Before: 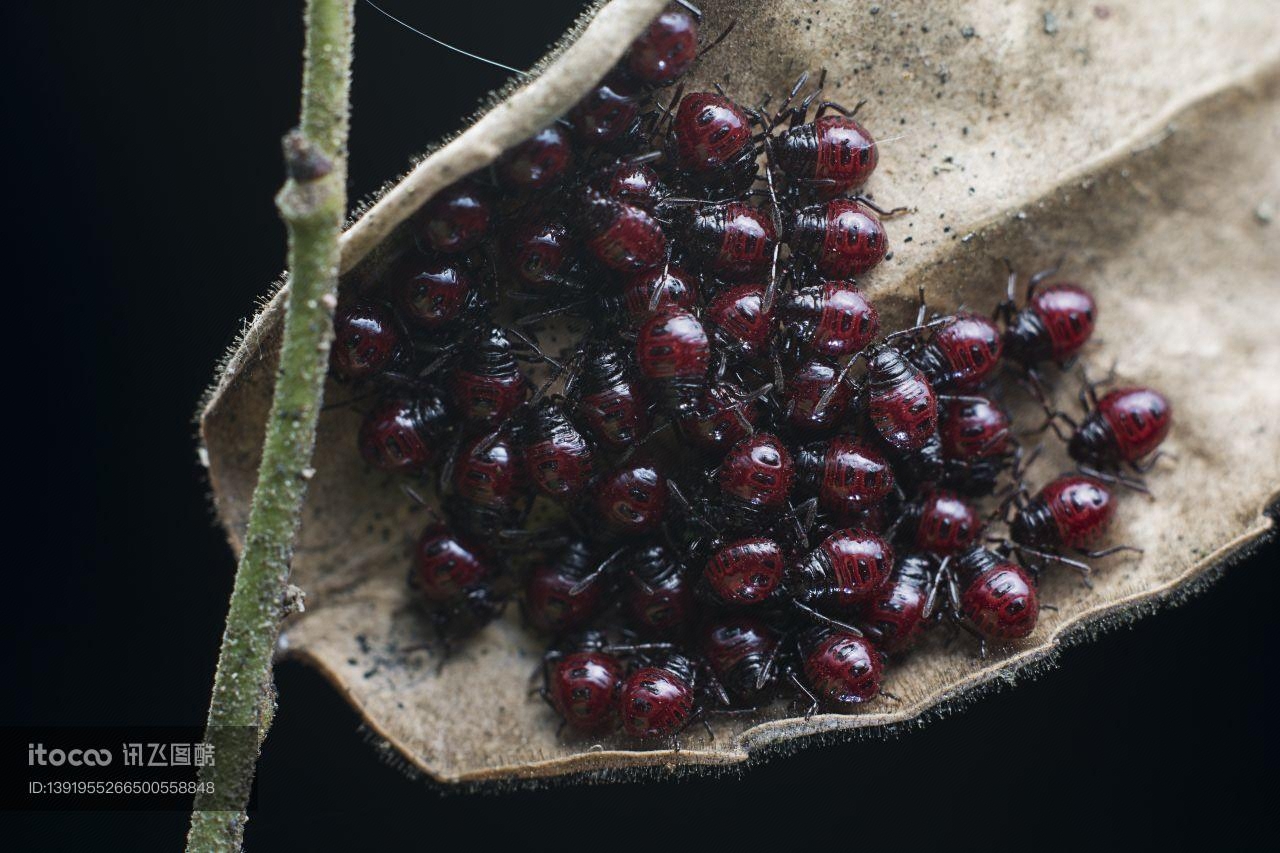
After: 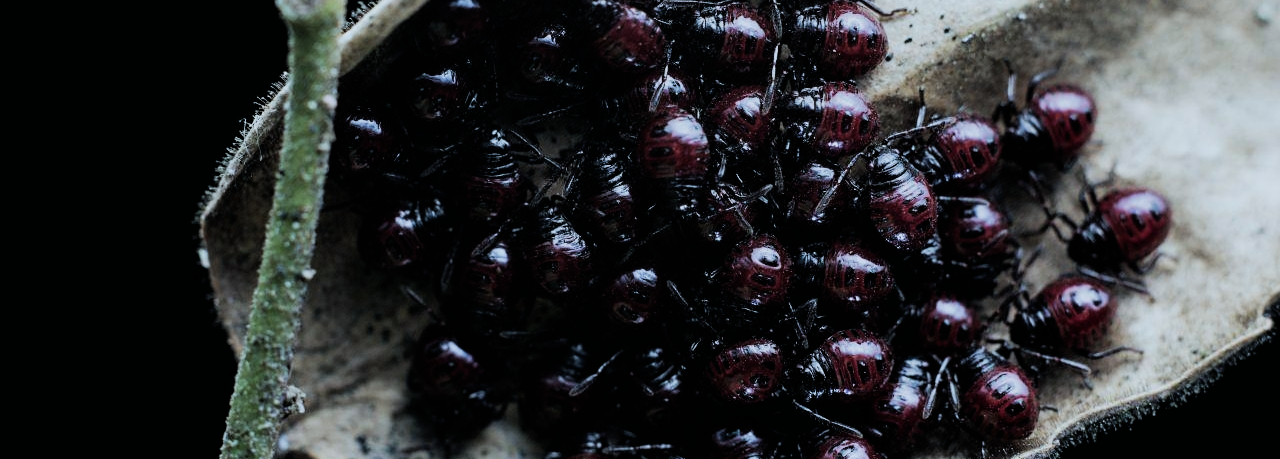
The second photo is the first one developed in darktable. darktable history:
crop and rotate: top 23.375%, bottom 22.814%
color calibration: illuminant F (fluorescent), F source F9 (Cool White Deluxe 4150 K) – high CRI, x 0.375, y 0.373, temperature 4163.39 K
filmic rgb: black relative exposure -5.08 EV, white relative exposure 4 EV, threshold 2.95 EV, hardness 2.9, contrast 1.298, highlights saturation mix -28.93%, iterations of high-quality reconstruction 0, enable highlight reconstruction true
